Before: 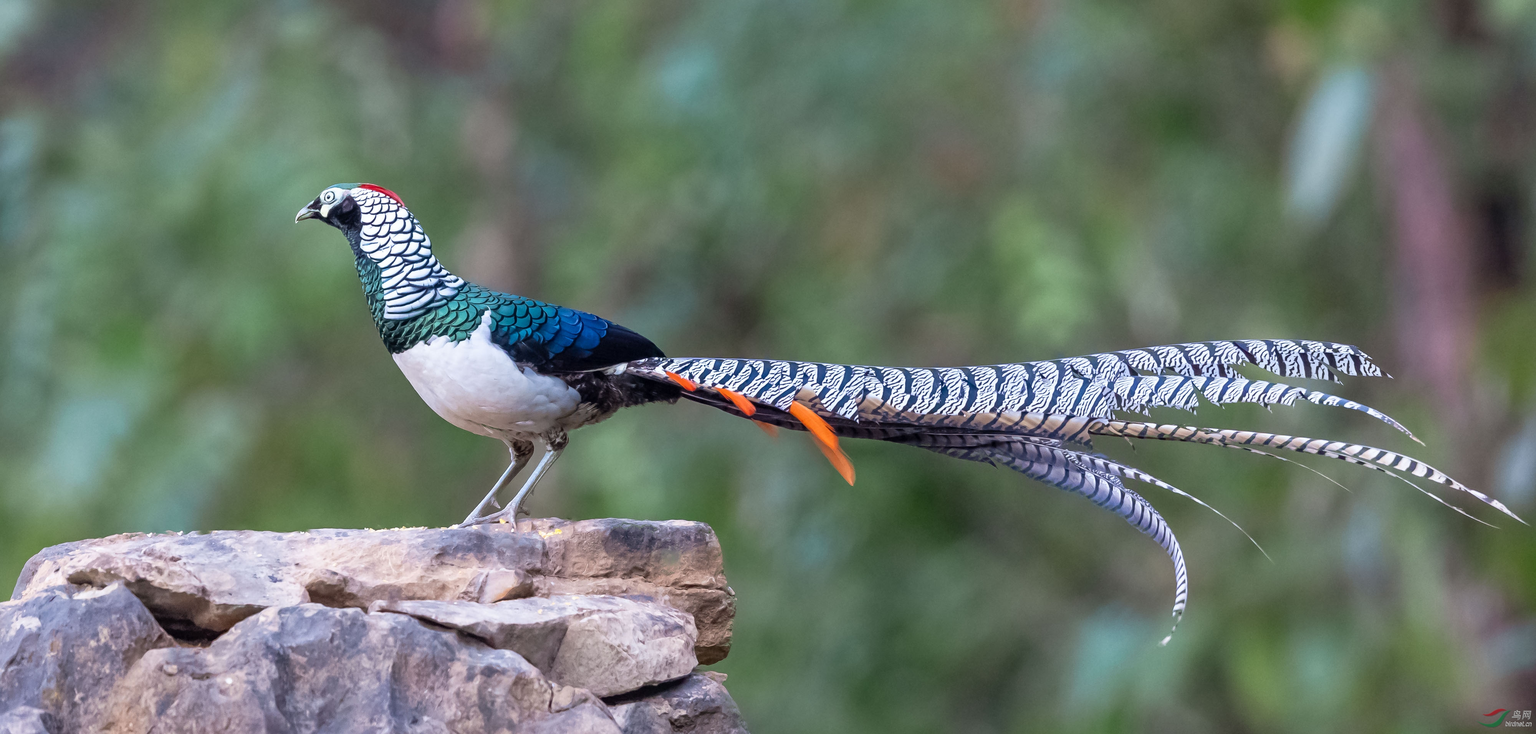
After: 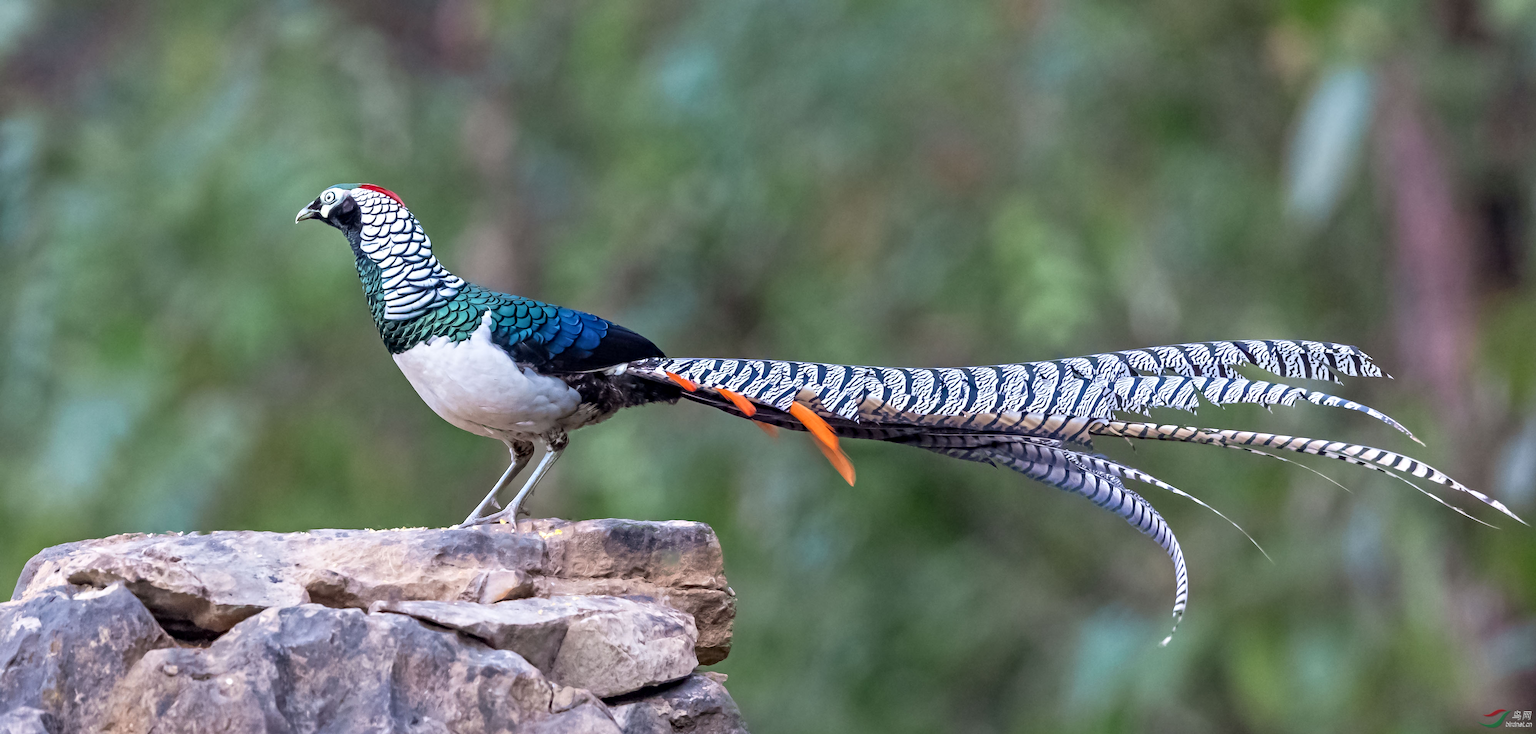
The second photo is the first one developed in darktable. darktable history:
contrast equalizer: octaves 7, y [[0.5, 0.5, 0.544, 0.569, 0.5, 0.5], [0.5 ×6], [0.5 ×6], [0 ×6], [0 ×6]]
